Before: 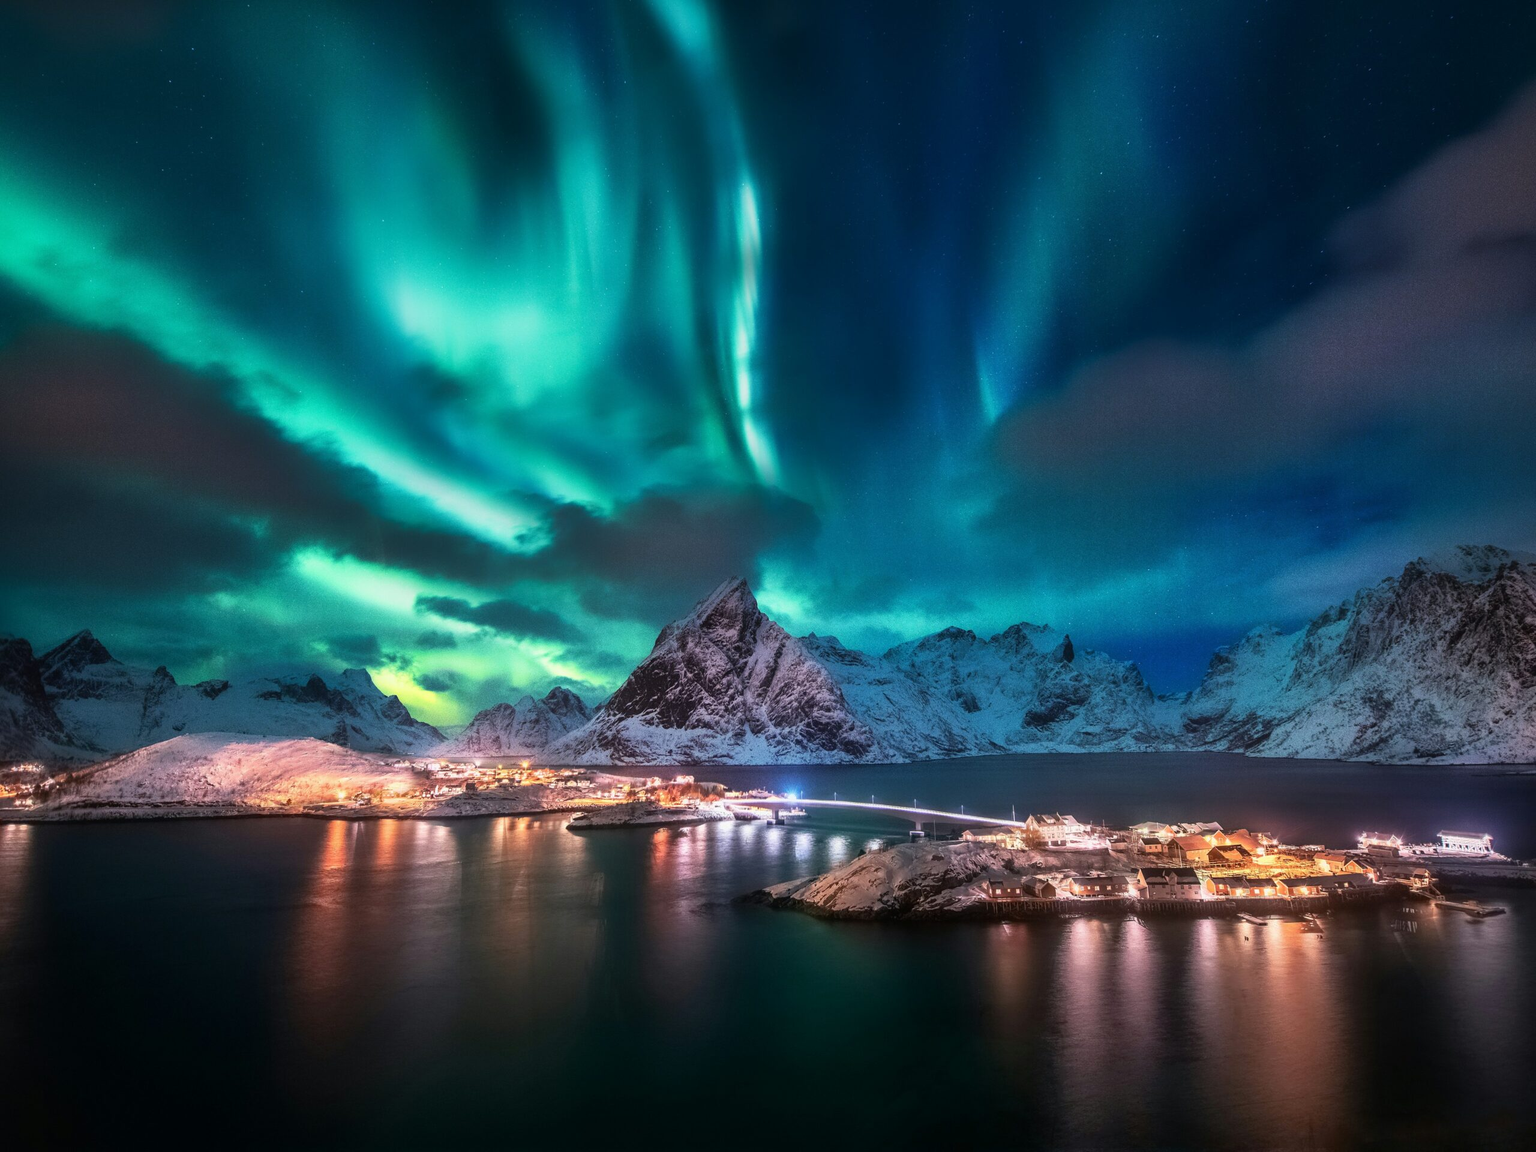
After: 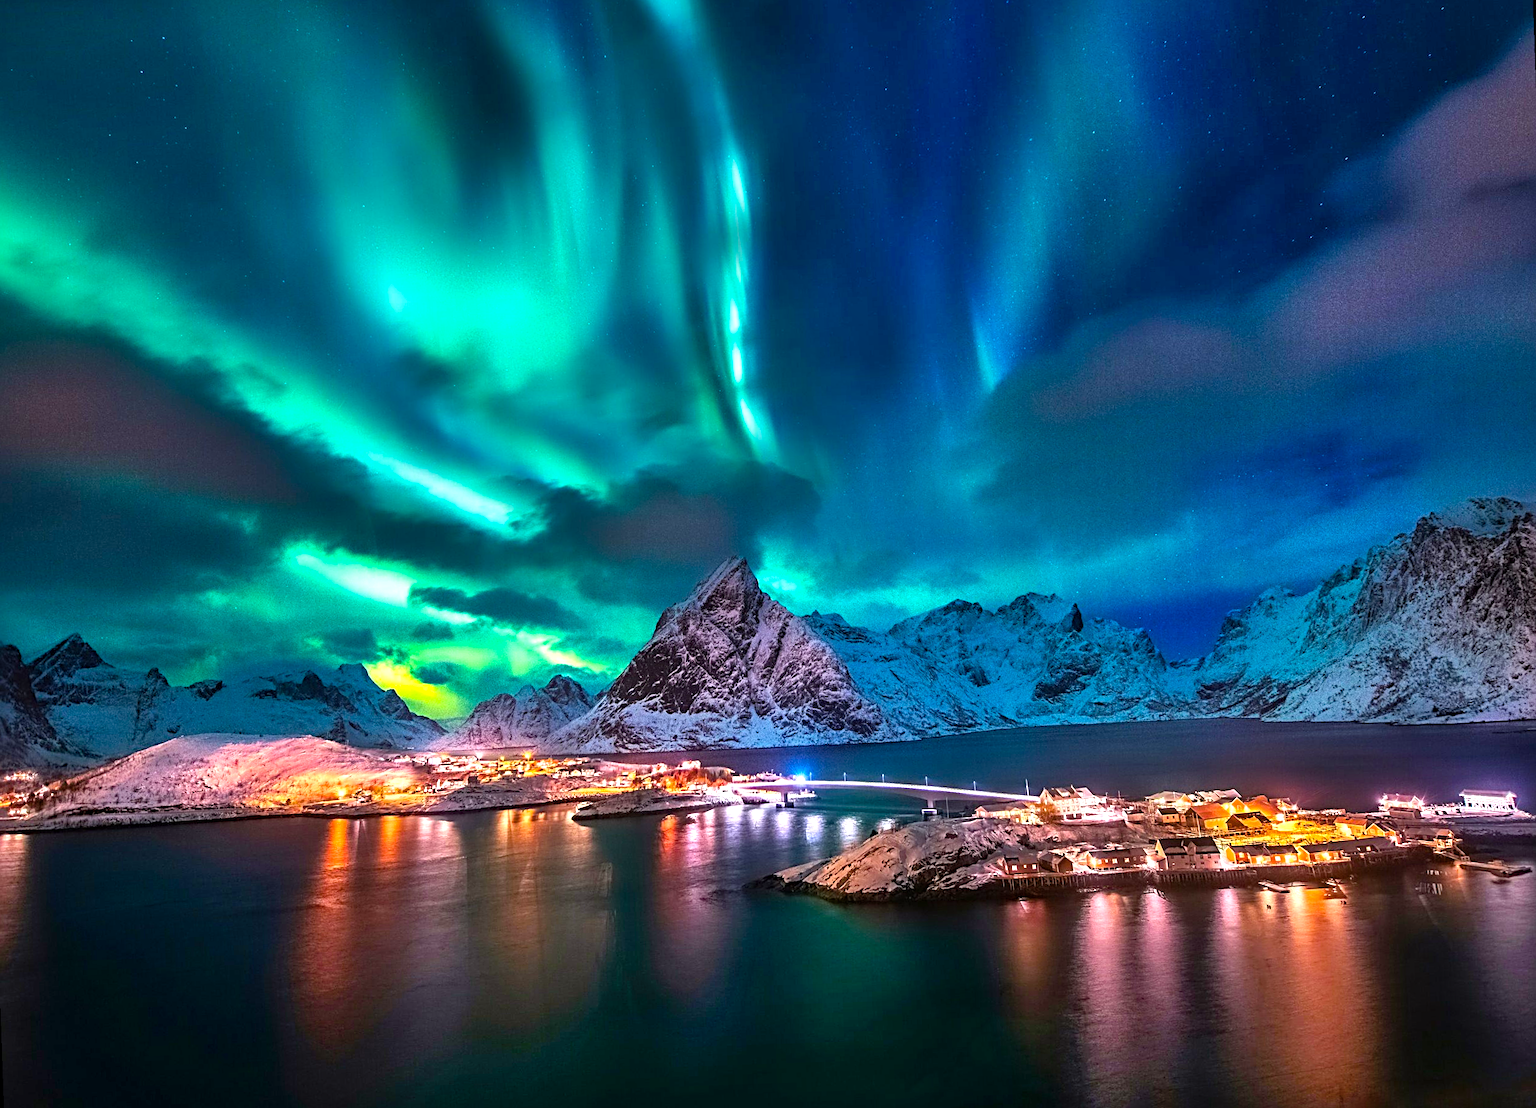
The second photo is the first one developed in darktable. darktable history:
shadows and highlights: soften with gaussian
sharpen: radius 4
color balance rgb: perceptual saturation grading › global saturation 36%, perceptual brilliance grading › global brilliance 10%, global vibrance 20%
rotate and perspective: rotation -2°, crop left 0.022, crop right 0.978, crop top 0.049, crop bottom 0.951
haze removal: compatibility mode true, adaptive false
